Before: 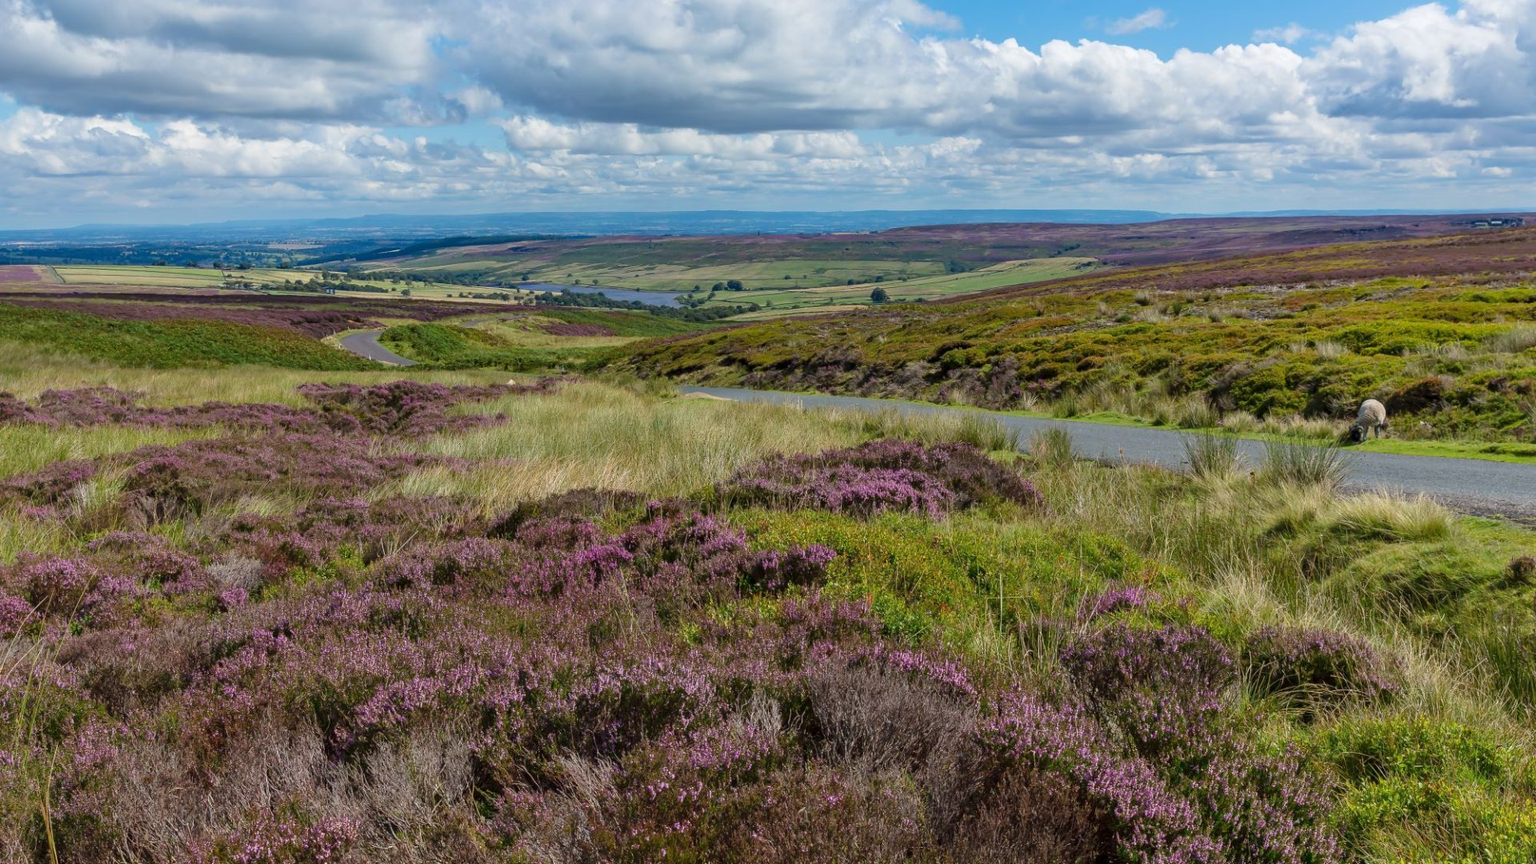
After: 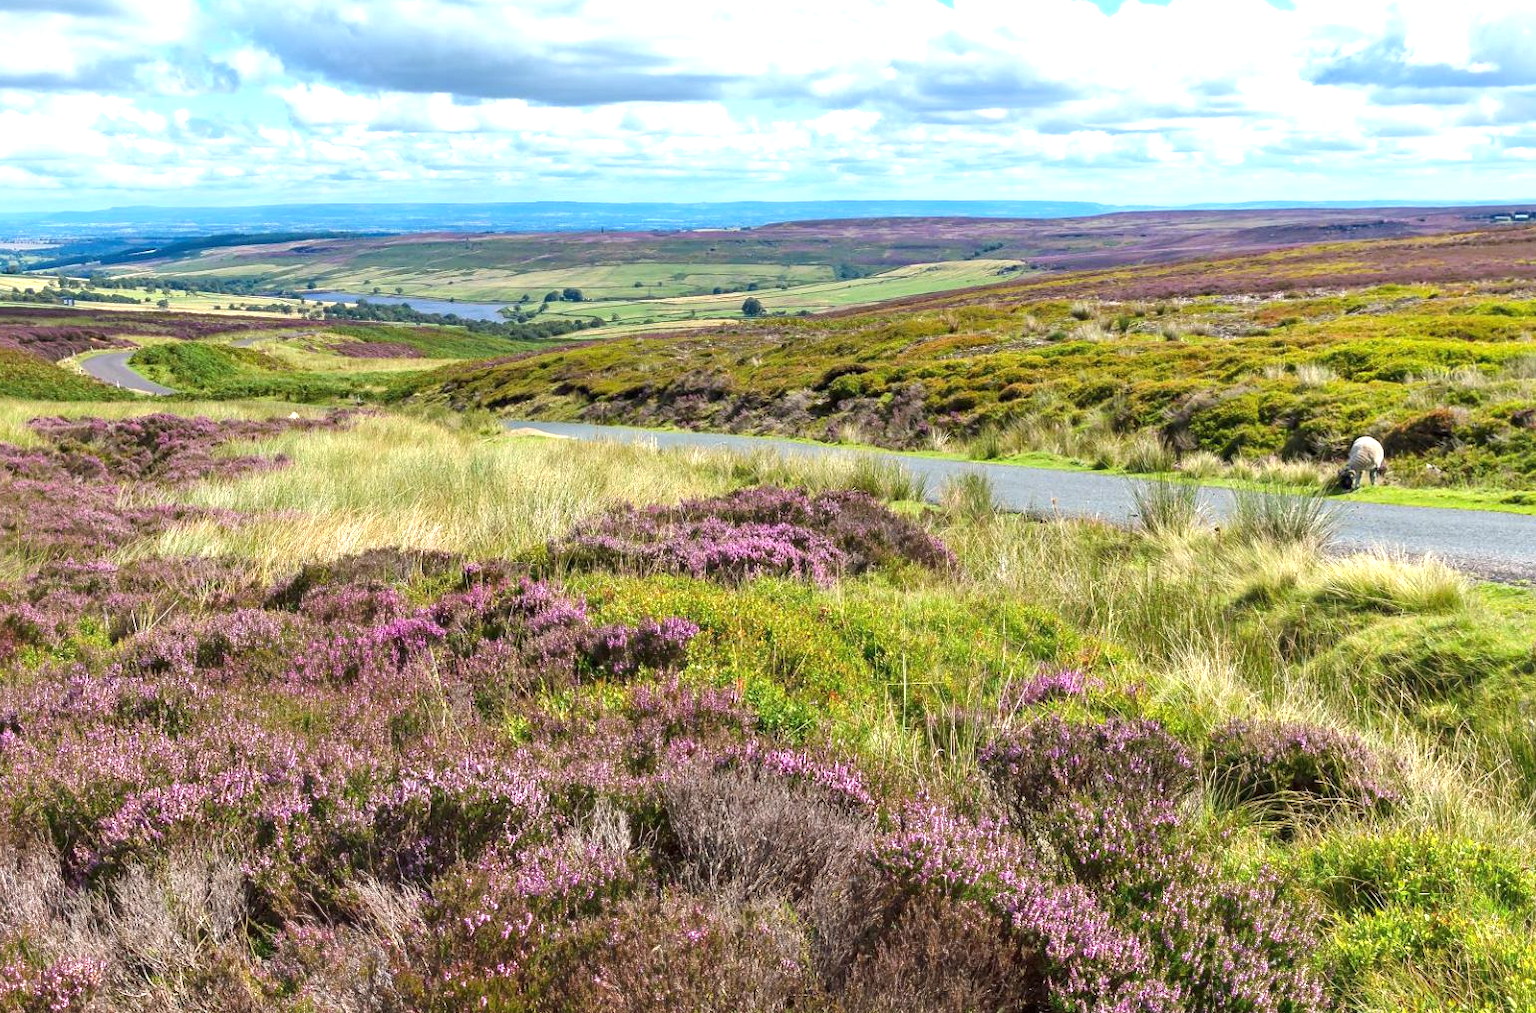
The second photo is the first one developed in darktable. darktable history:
crop and rotate: left 17.959%, top 5.771%, right 1.742%
exposure: black level correction 0, exposure 1.2 EV, compensate exposure bias true, compensate highlight preservation false
